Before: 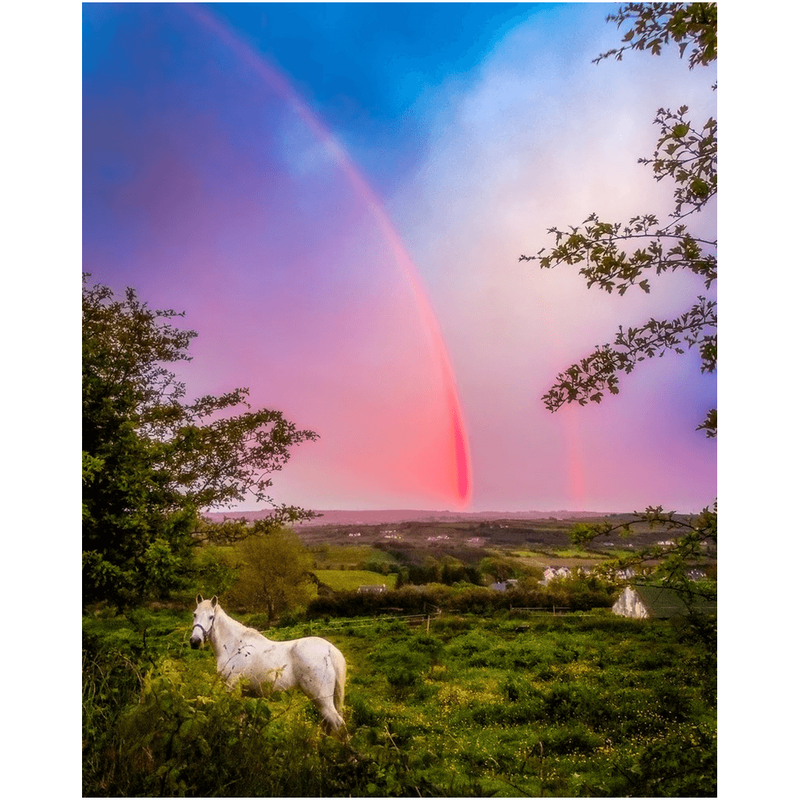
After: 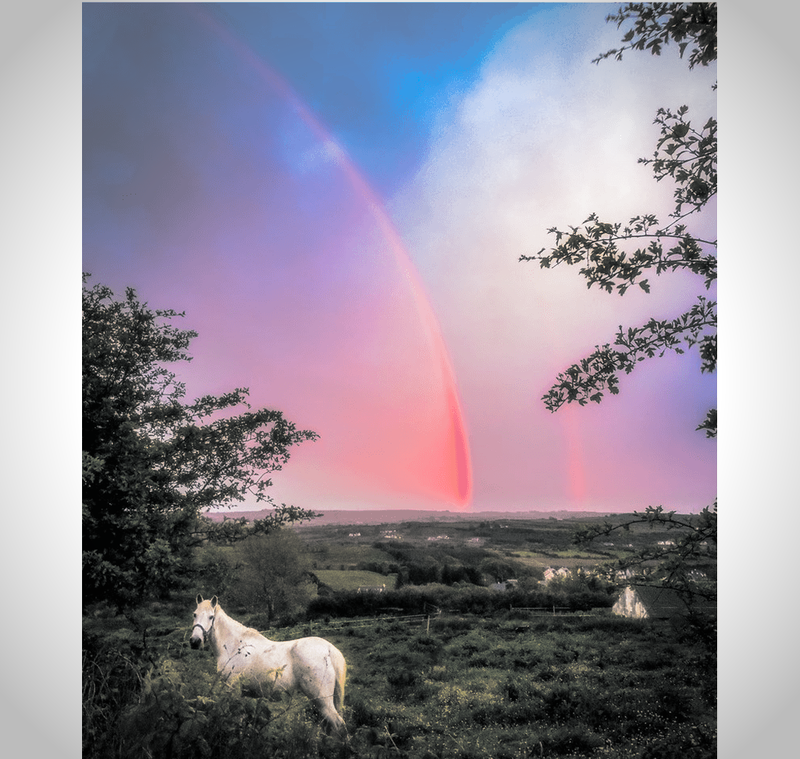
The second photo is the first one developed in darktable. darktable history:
exposure: exposure 0.127 EV, compensate highlight preservation false
crop and rotate: top 0%, bottom 5.097%
vignetting: automatic ratio true
rotate and perspective: crop left 0, crop top 0
tone equalizer: on, module defaults
split-toning: shadows › hue 190.8°, shadows › saturation 0.05, highlights › hue 54°, highlights › saturation 0.05, compress 0%
color zones: curves: ch1 [(0.077, 0.436) (0.25, 0.5) (0.75, 0.5)]
